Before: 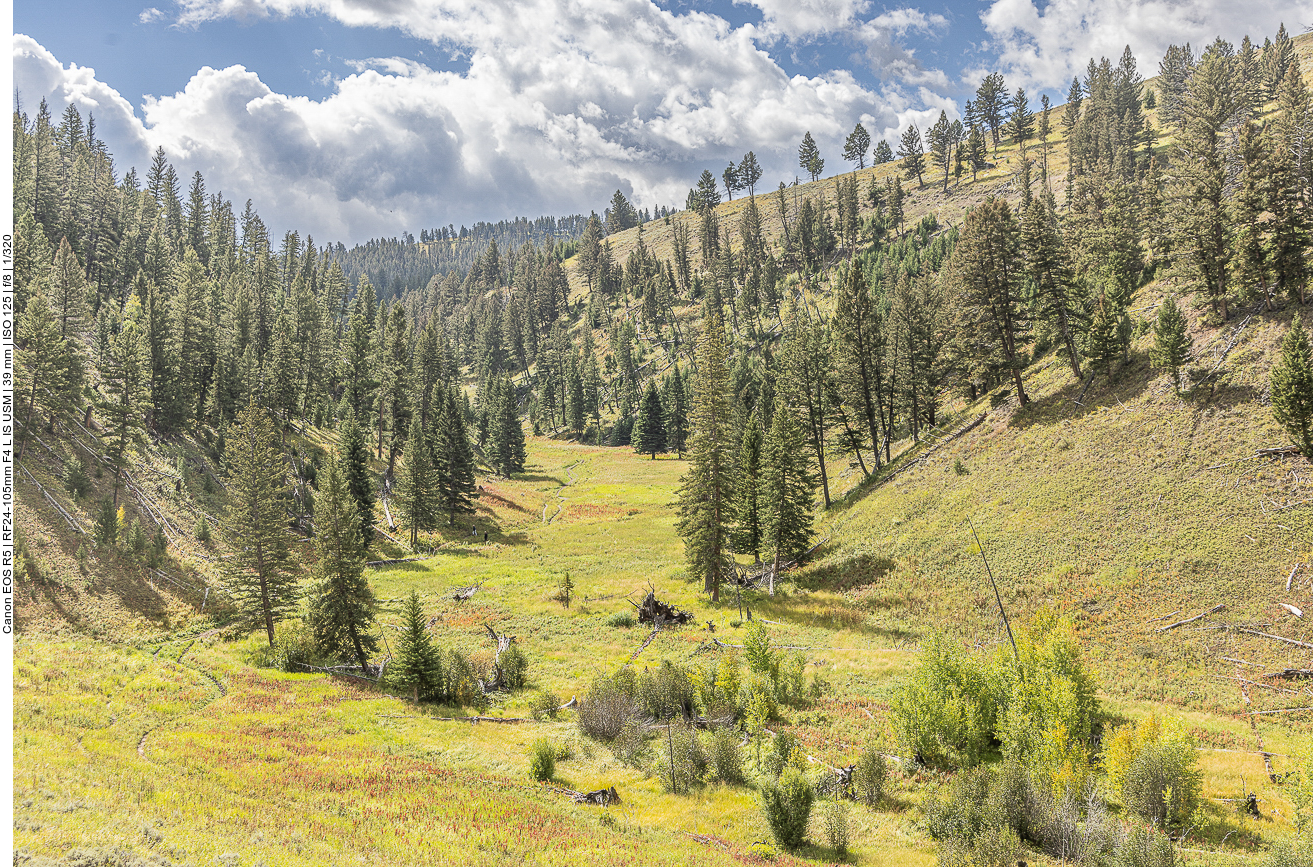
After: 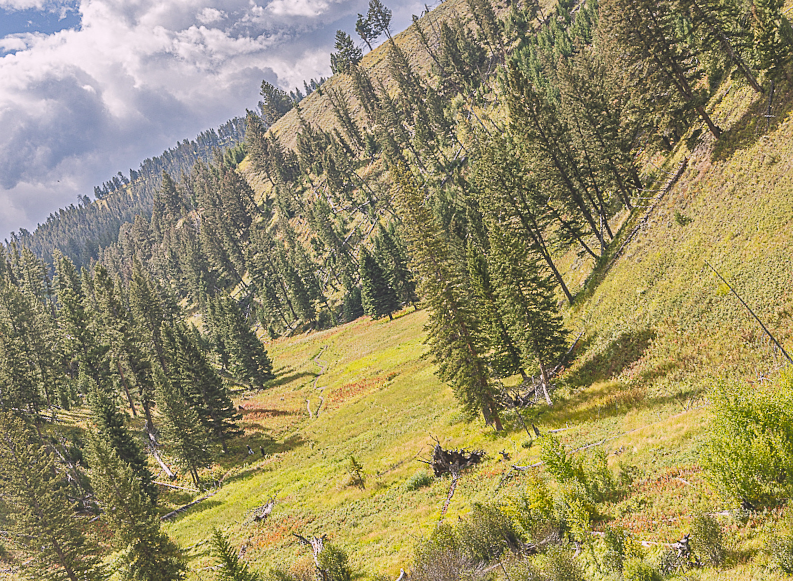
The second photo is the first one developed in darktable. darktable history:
crop and rotate: angle 20.82°, left 6.823%, right 4.211%, bottom 1.144%
sharpen: amount 0.216
color balance rgb: shadows lift › luminance -9.725%, highlights gain › chroma 1.529%, highlights gain › hue 312.04°, perceptual saturation grading › global saturation 26.151%, perceptual saturation grading › highlights -28.915%, perceptual saturation grading › mid-tones 15.206%, perceptual saturation grading › shadows 33.084%, global vibrance 20%
exposure: black level correction -0.026, exposure -0.118 EV, compensate highlight preservation false
